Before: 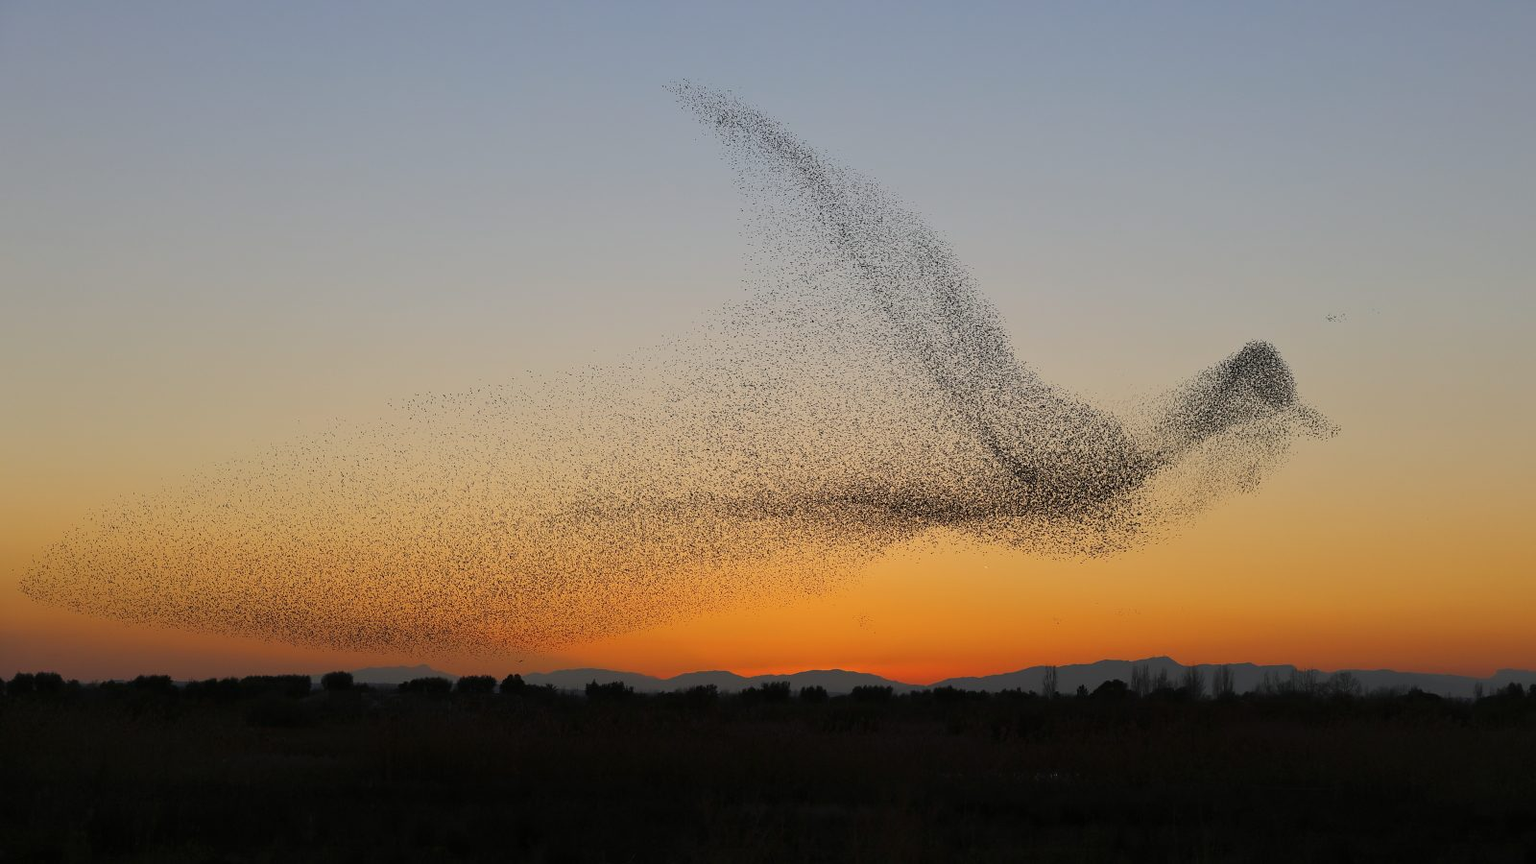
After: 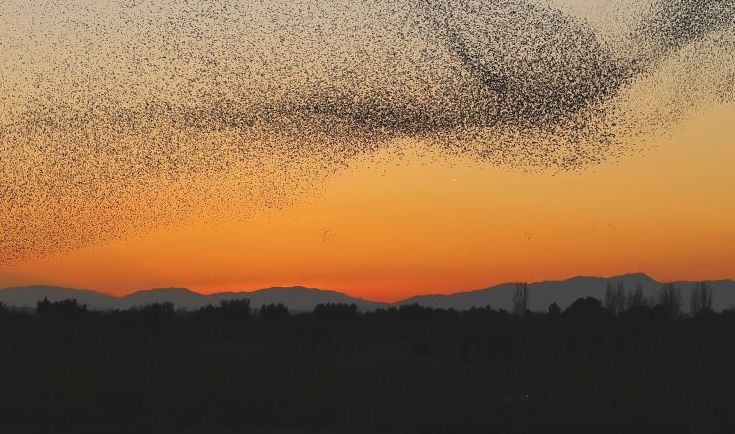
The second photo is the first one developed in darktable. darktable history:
exposure: black level correction -0.009, exposure 0.068 EV, compensate exposure bias true, compensate highlight preservation false
crop: left 35.871%, top 45.692%, right 18.136%, bottom 6.058%
local contrast: highlights 101%, shadows 100%, detail 119%, midtone range 0.2
levels: levels [0, 0.492, 0.984]
